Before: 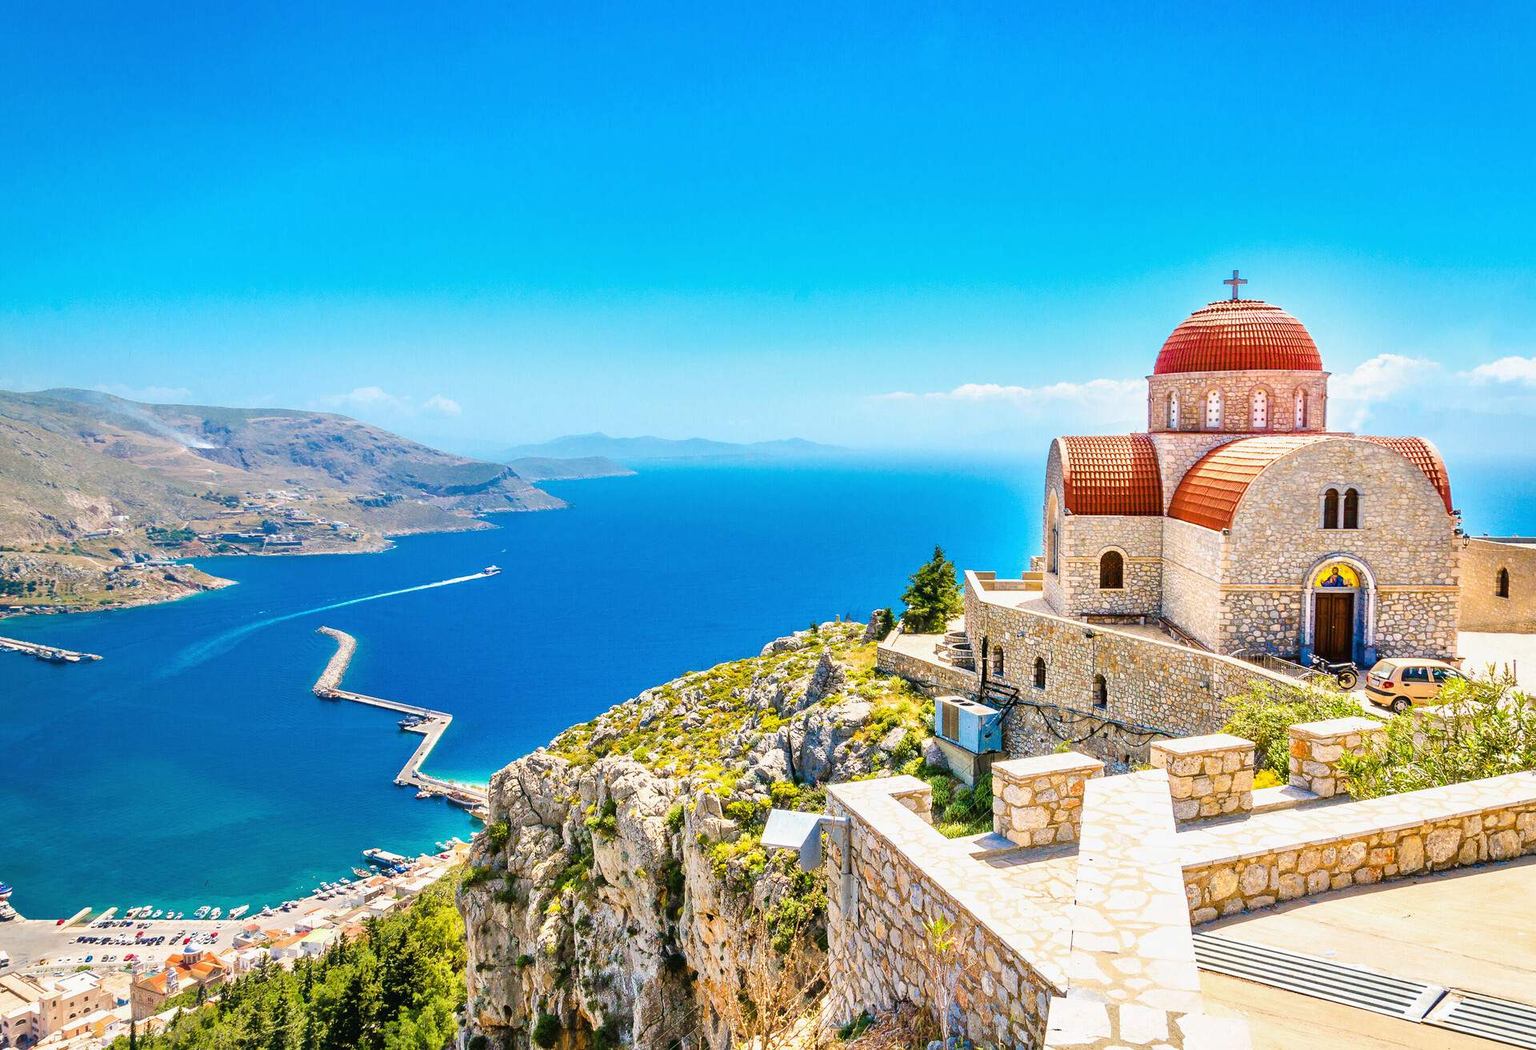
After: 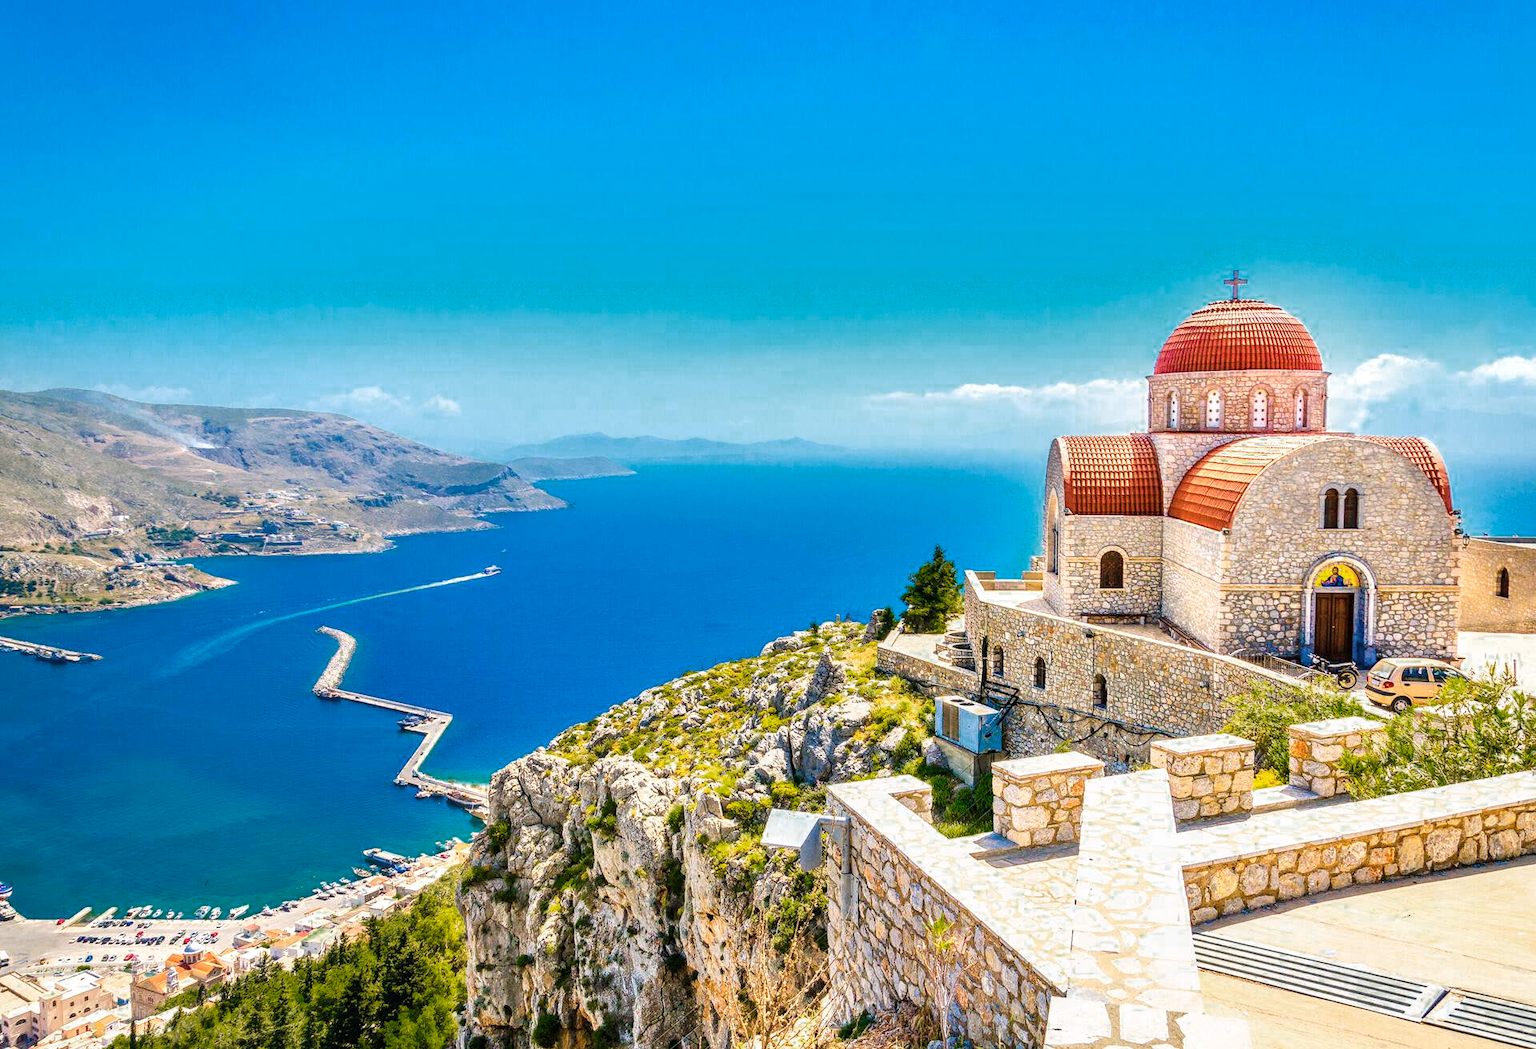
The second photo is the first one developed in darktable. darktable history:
color zones: curves: ch0 [(0.25, 0.5) (0.347, 0.092) (0.75, 0.5)]; ch1 [(0.25, 0.5) (0.33, 0.51) (0.75, 0.5)]
local contrast: on, module defaults
